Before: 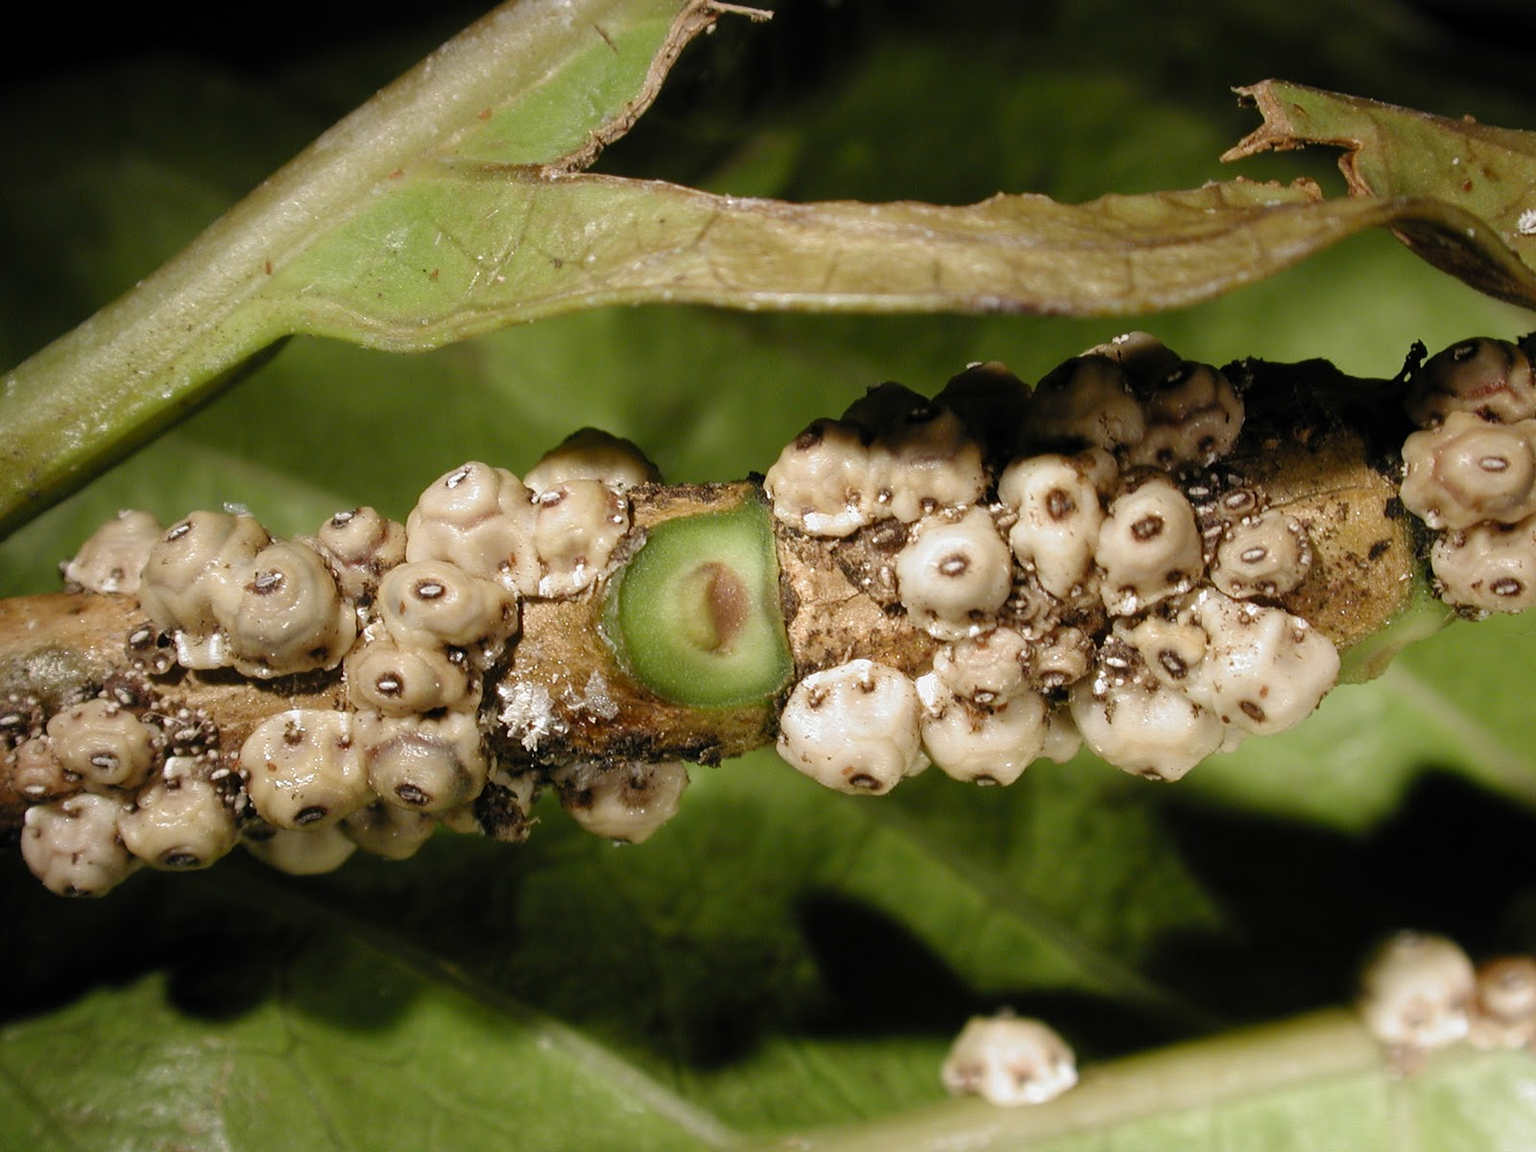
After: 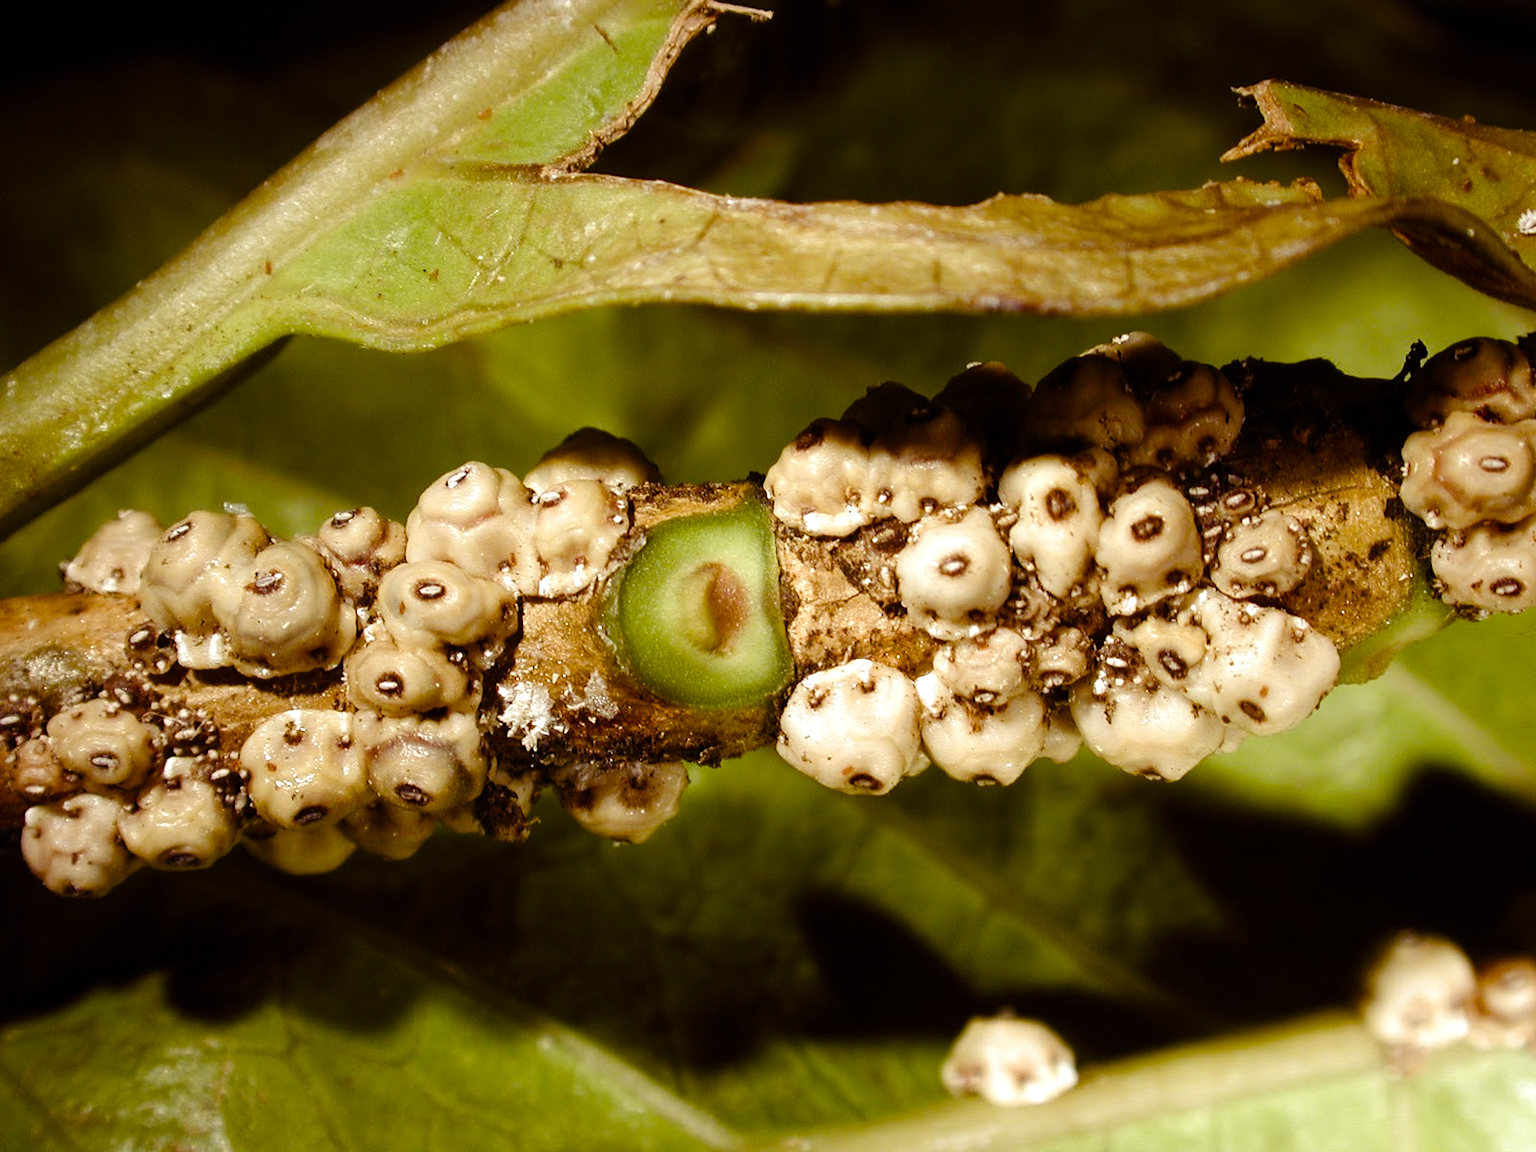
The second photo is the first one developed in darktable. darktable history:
tone equalizer: -8 EV -0.408 EV, -7 EV -0.403 EV, -6 EV -0.362 EV, -5 EV -0.198 EV, -3 EV 0.23 EV, -2 EV 0.341 EV, -1 EV 0.366 EV, +0 EV 0.426 EV, edges refinement/feathering 500, mask exposure compensation -1.57 EV, preserve details no
color balance rgb: shadows lift › luminance -21.344%, shadows lift › chroma 9.293%, shadows lift › hue 286.28°, power › chroma 2.477%, power › hue 67.24°, perceptual saturation grading › global saturation 20%, perceptual saturation grading › highlights -25.045%, perceptual saturation grading › shadows 50.285%
